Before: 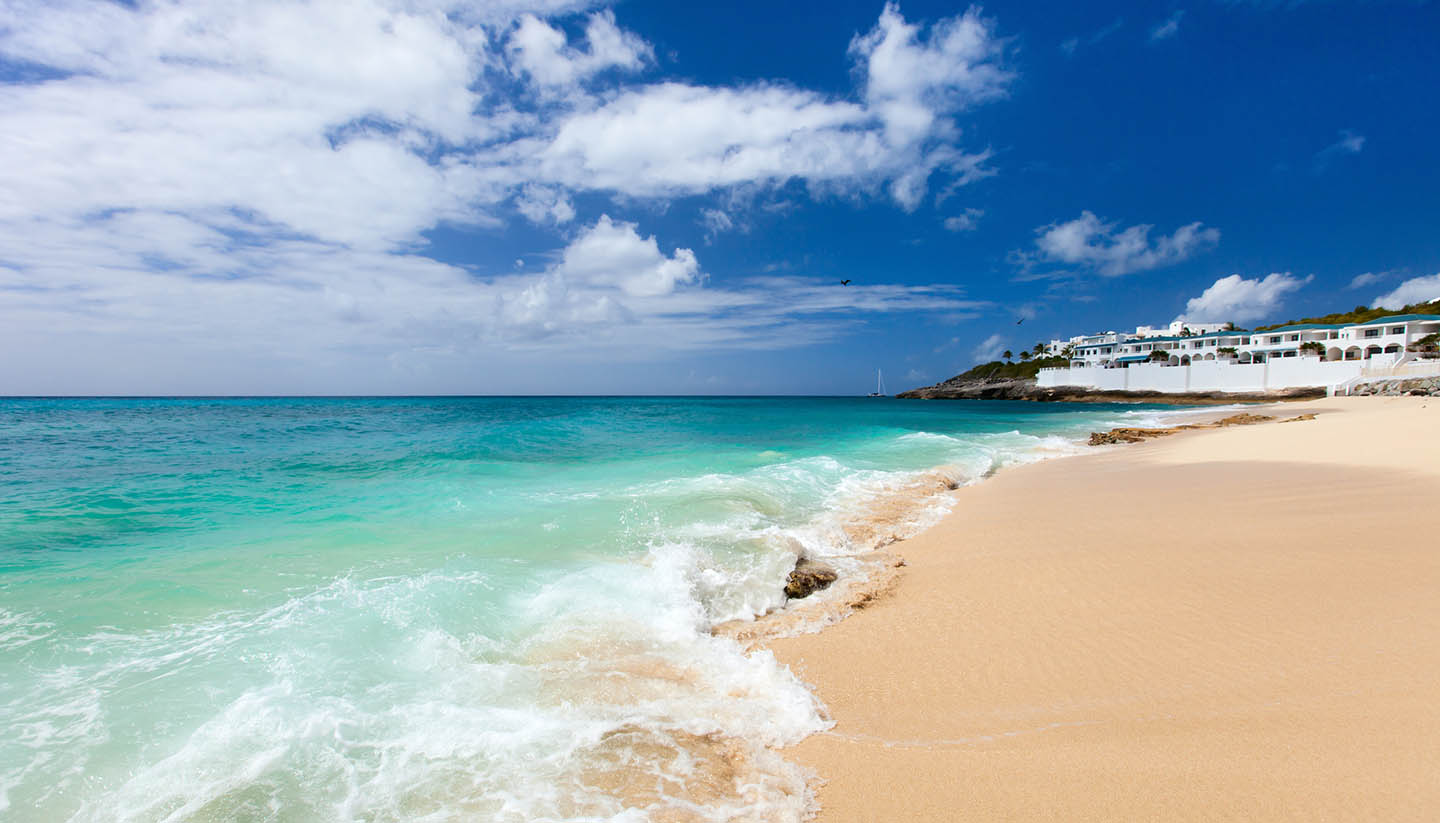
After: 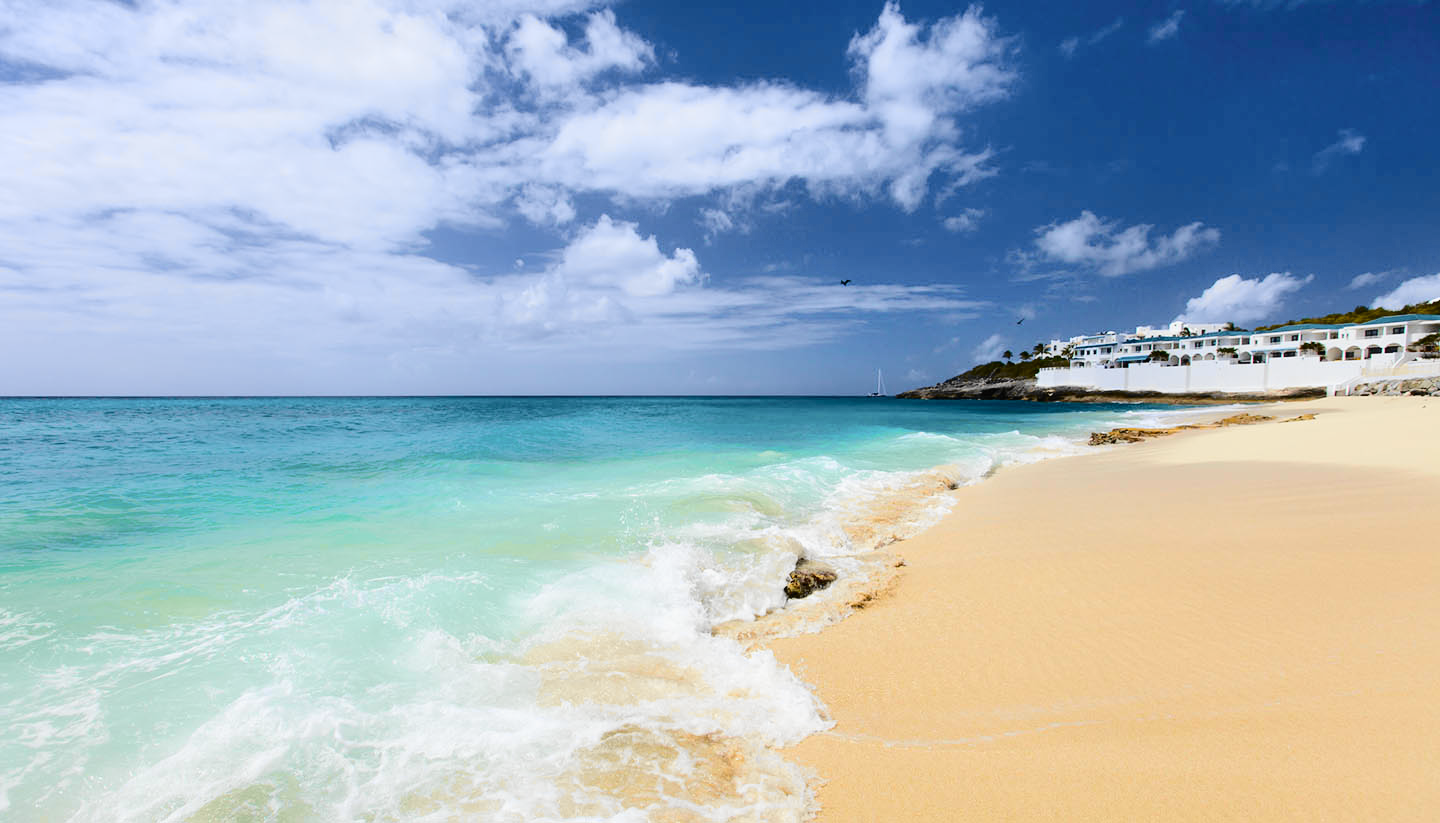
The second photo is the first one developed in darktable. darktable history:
tone curve: curves: ch0 [(0, 0.01) (0.097, 0.07) (0.204, 0.173) (0.447, 0.517) (0.539, 0.624) (0.733, 0.791) (0.879, 0.898) (1, 0.98)]; ch1 [(0, 0) (0.393, 0.415) (0.447, 0.448) (0.485, 0.494) (0.523, 0.509) (0.545, 0.541) (0.574, 0.561) (0.648, 0.674) (1, 1)]; ch2 [(0, 0) (0.369, 0.388) (0.449, 0.431) (0.499, 0.5) (0.521, 0.51) (0.53, 0.54) (0.564, 0.569) (0.674, 0.735) (1, 1)], color space Lab, independent channels, preserve colors none
